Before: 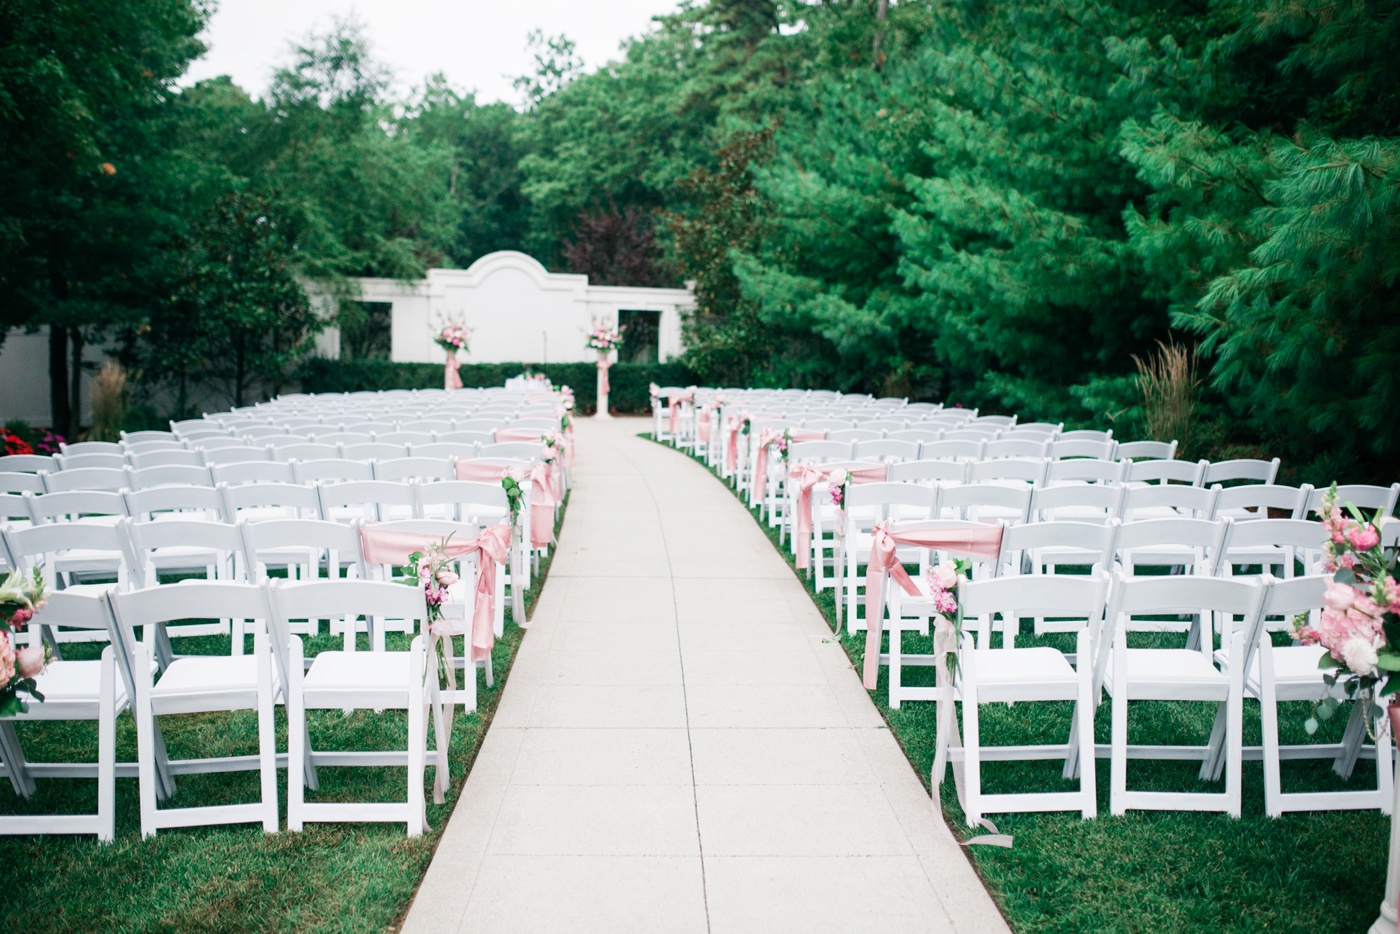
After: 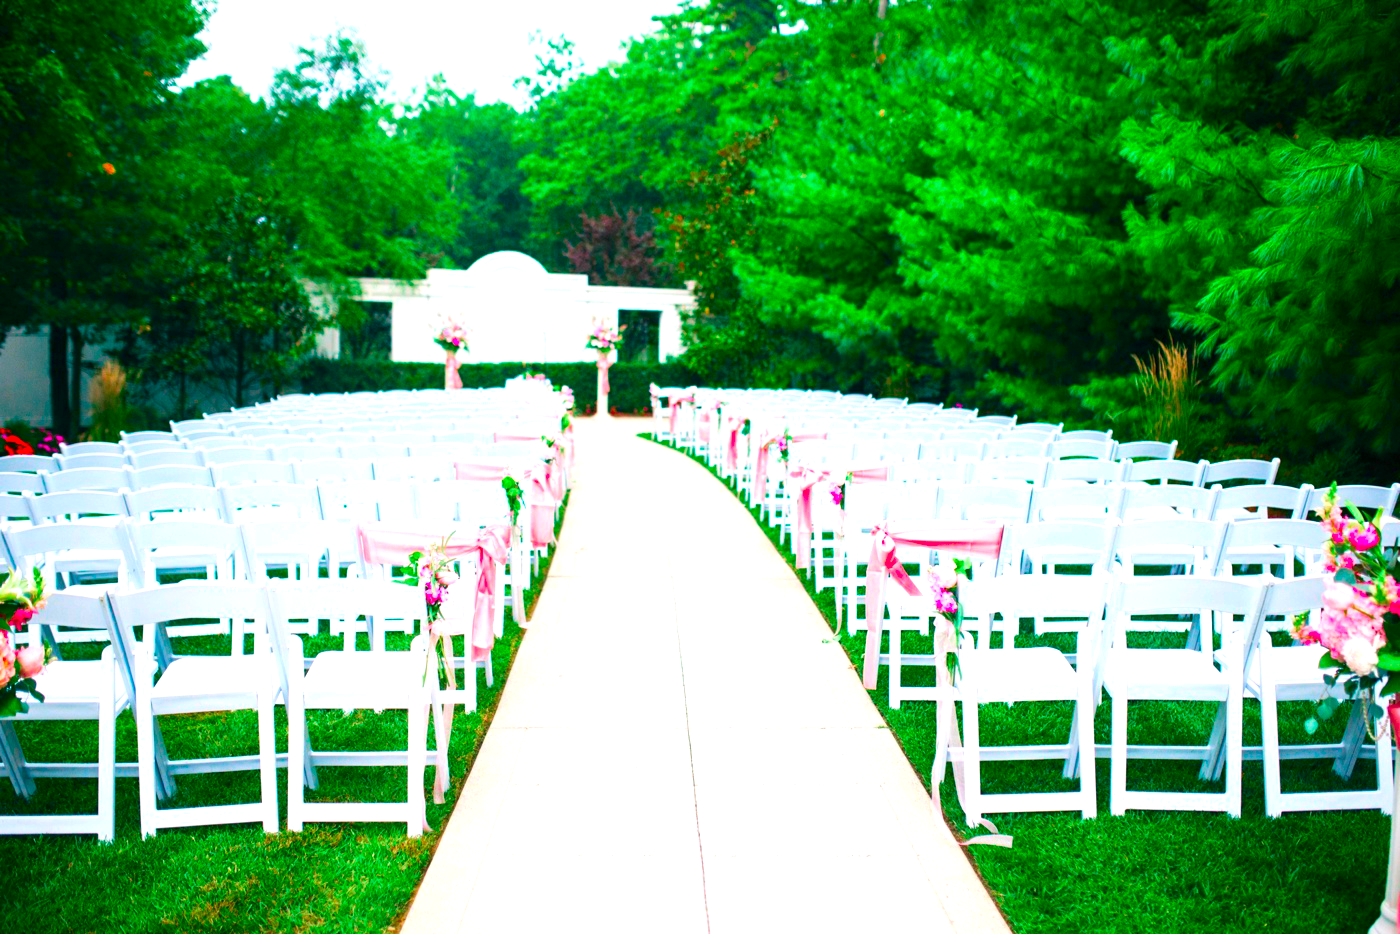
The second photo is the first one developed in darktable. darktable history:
exposure: black level correction 0, exposure 0.6 EV, compensate highlight preservation false
color correction: saturation 3
